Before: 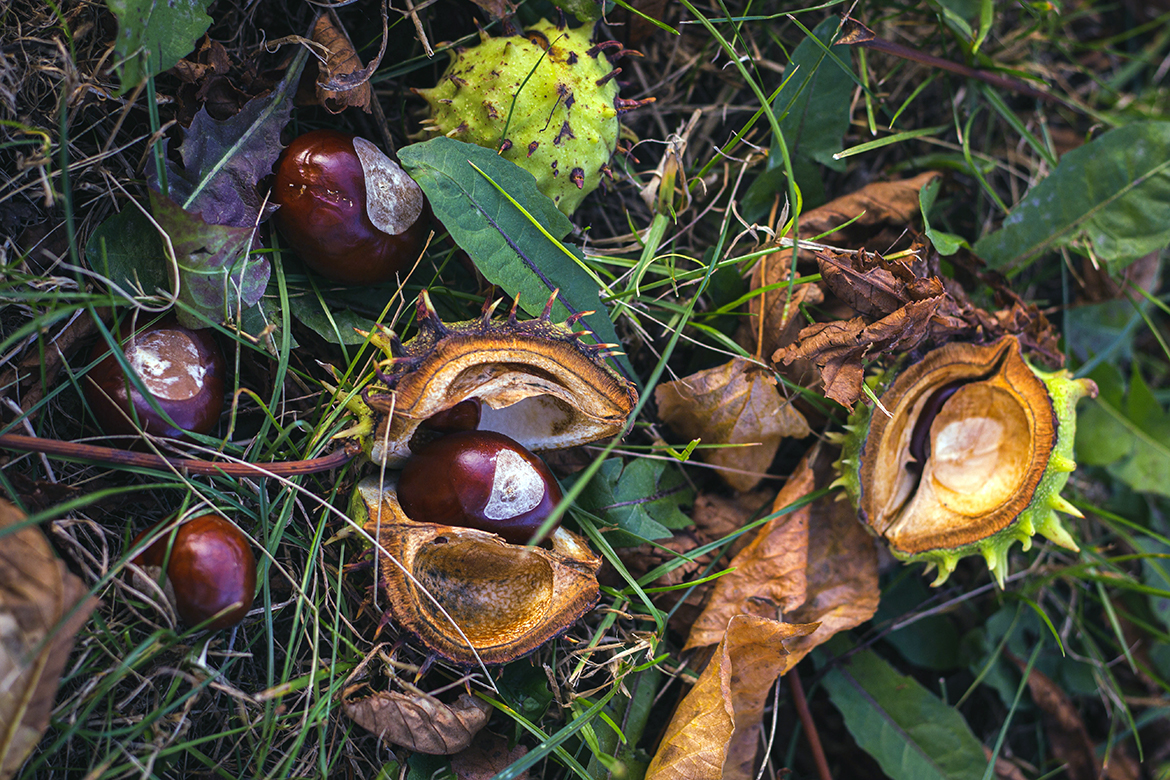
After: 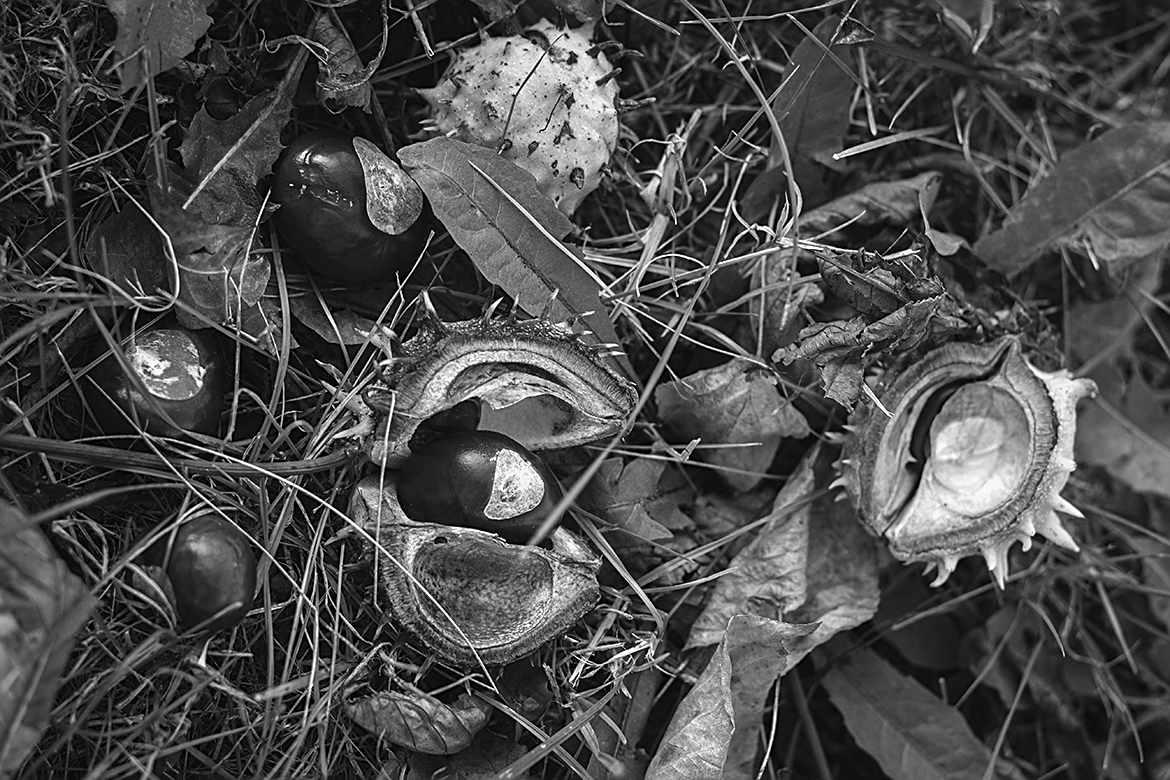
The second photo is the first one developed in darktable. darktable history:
vignetting: brightness -0.167
monochrome: a 32, b 64, size 2.3
white balance: red 0.924, blue 1.095
sharpen: on, module defaults
